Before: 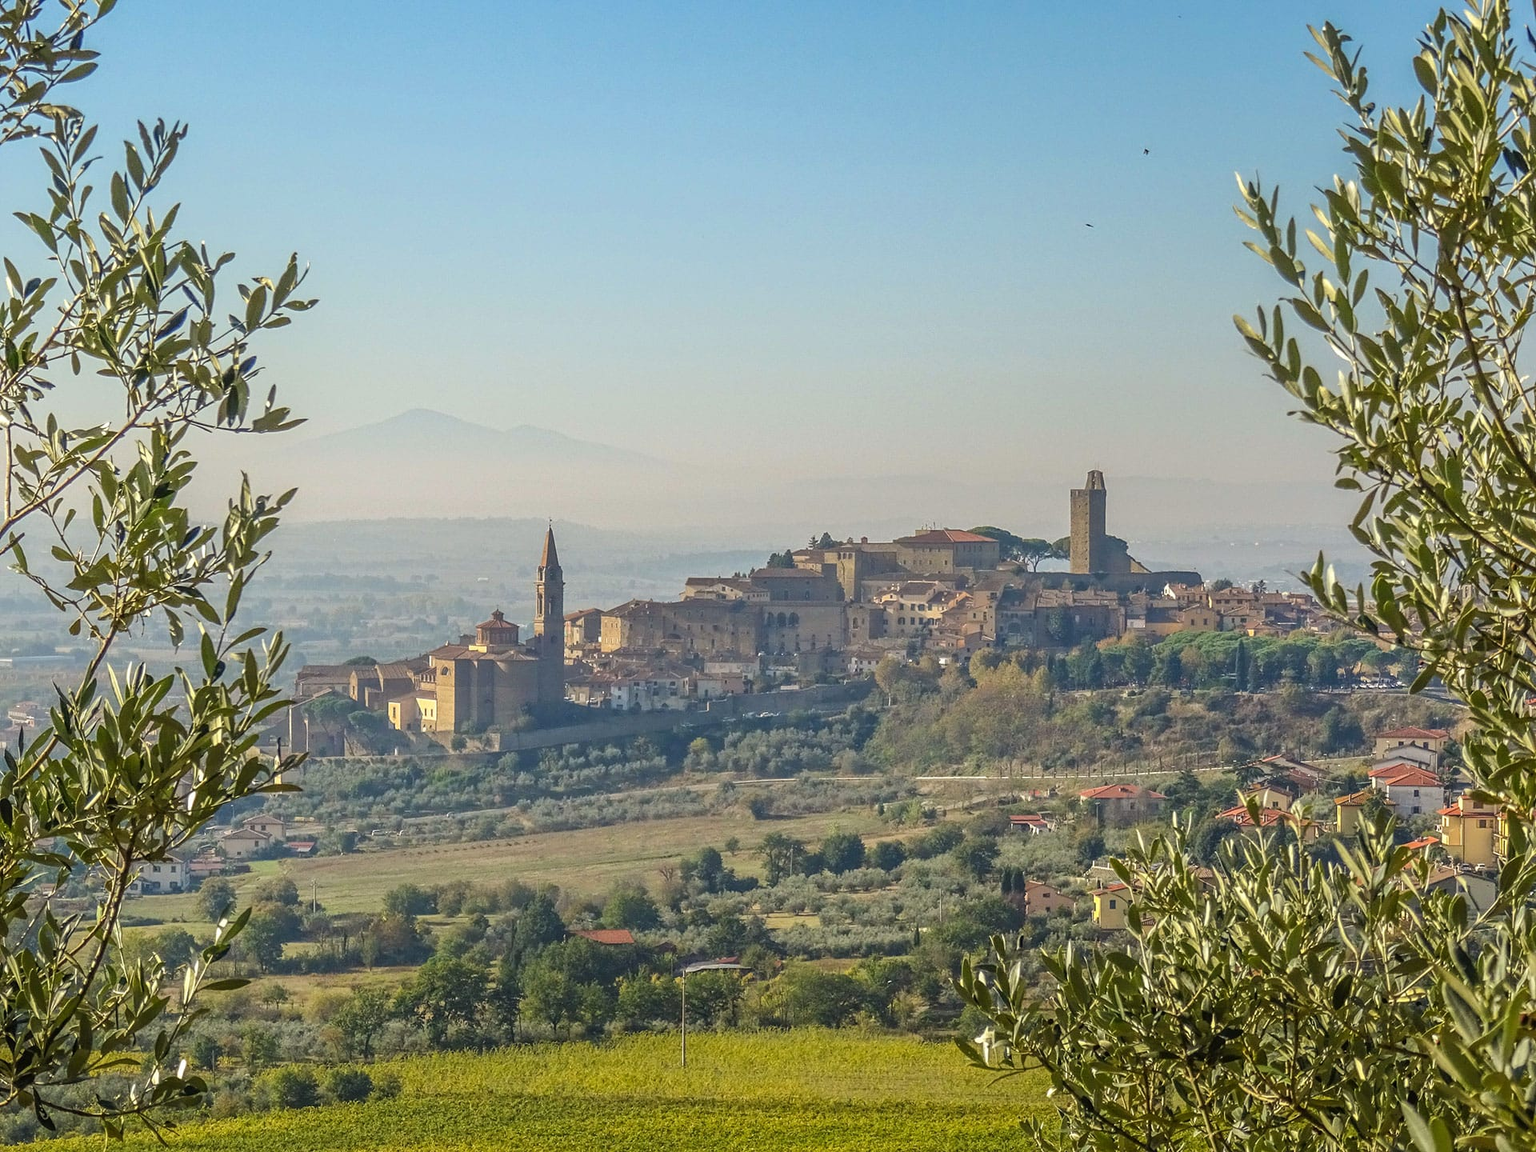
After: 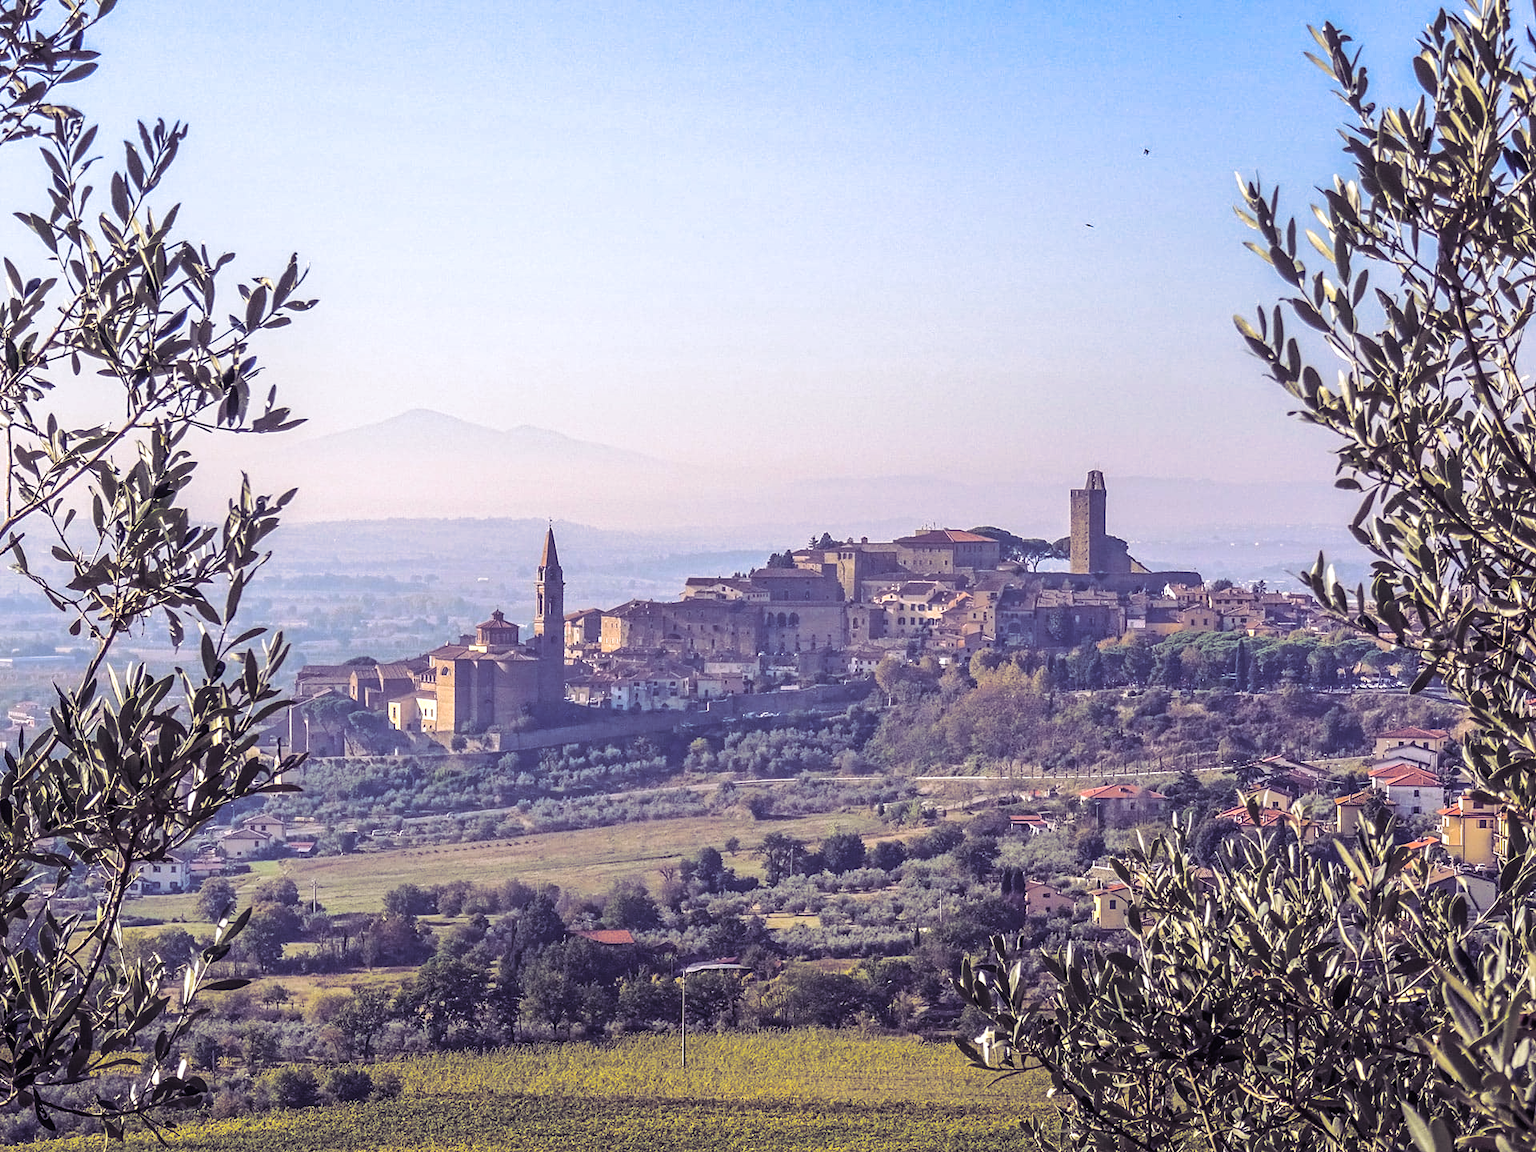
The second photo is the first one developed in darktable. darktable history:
split-toning: shadows › hue 255.6°, shadows › saturation 0.66, highlights › hue 43.2°, highlights › saturation 0.68, balance -50.1
tone equalizer: -8 EV -0.417 EV, -7 EV -0.389 EV, -6 EV -0.333 EV, -5 EV -0.222 EV, -3 EV 0.222 EV, -2 EV 0.333 EV, -1 EV 0.389 EV, +0 EV 0.417 EV, edges refinement/feathering 500, mask exposure compensation -1.57 EV, preserve details no
white balance: red 1.042, blue 1.17
